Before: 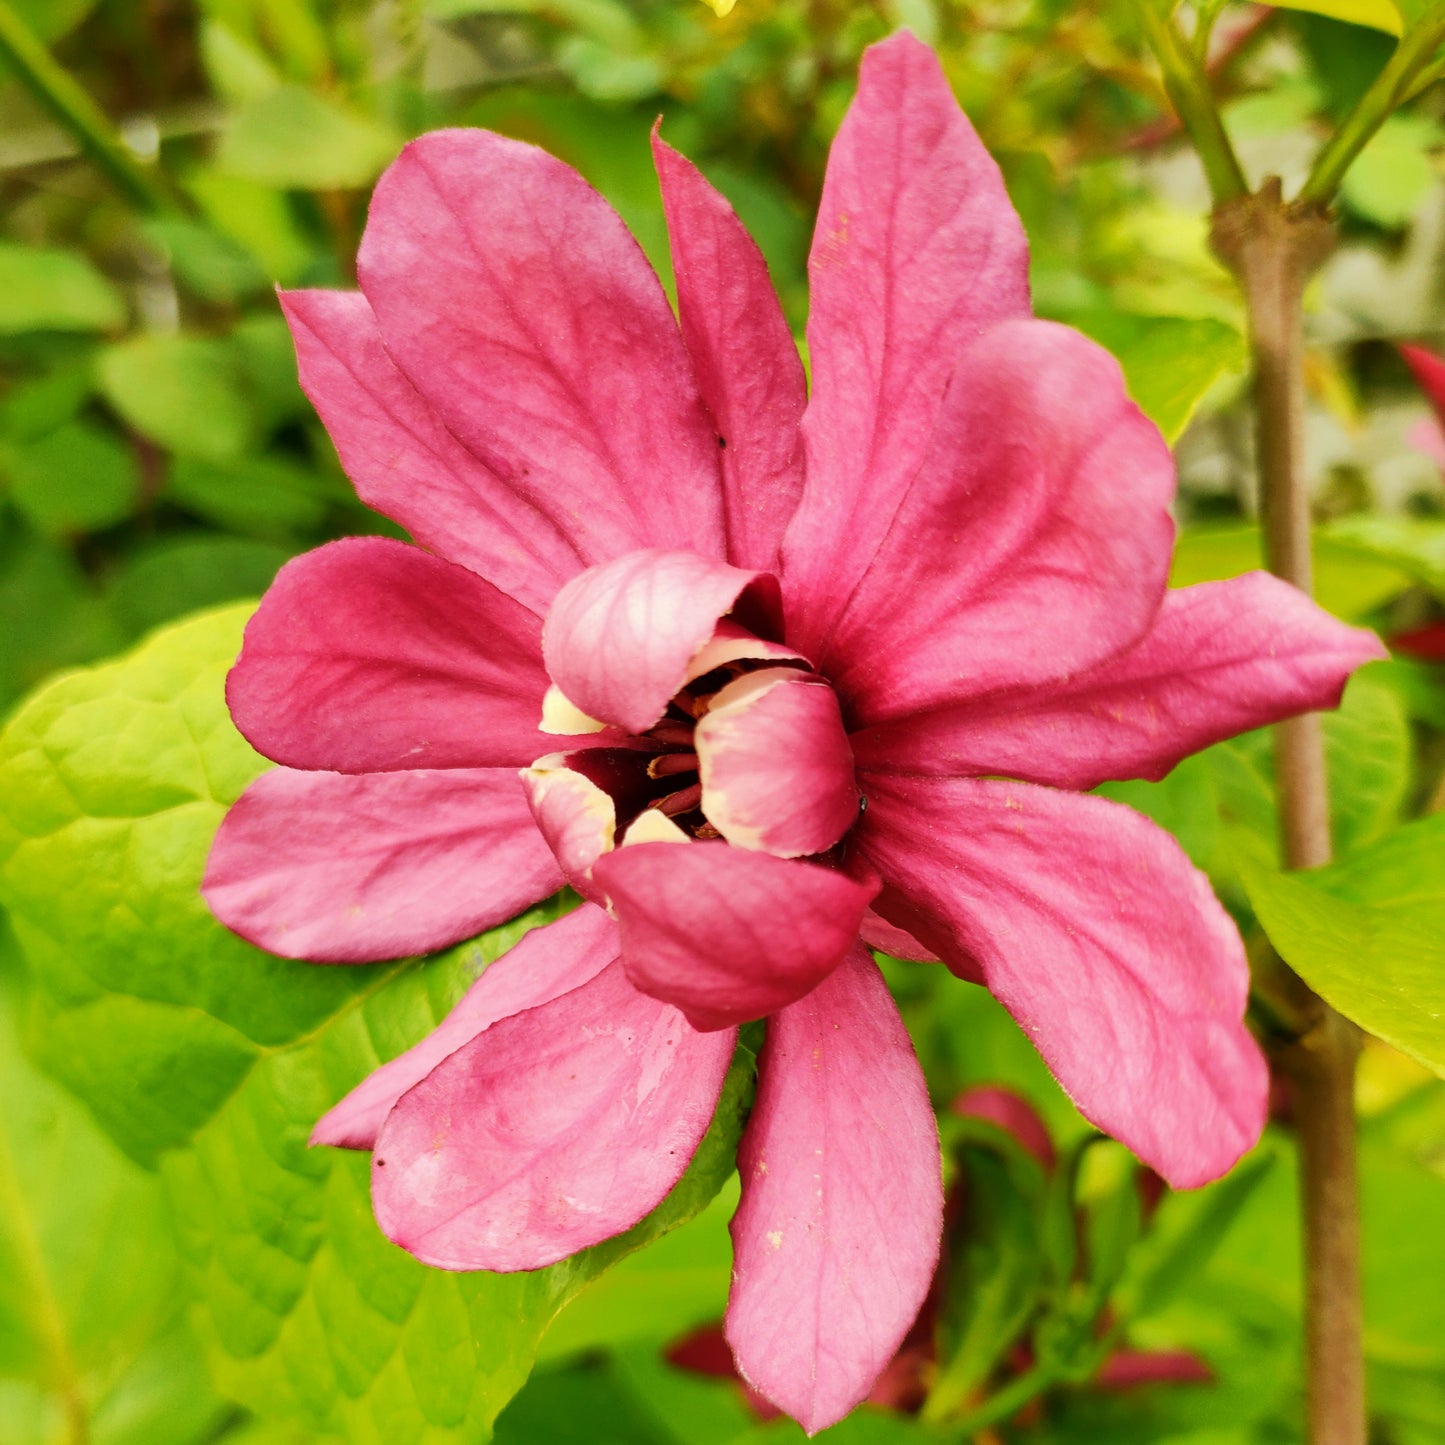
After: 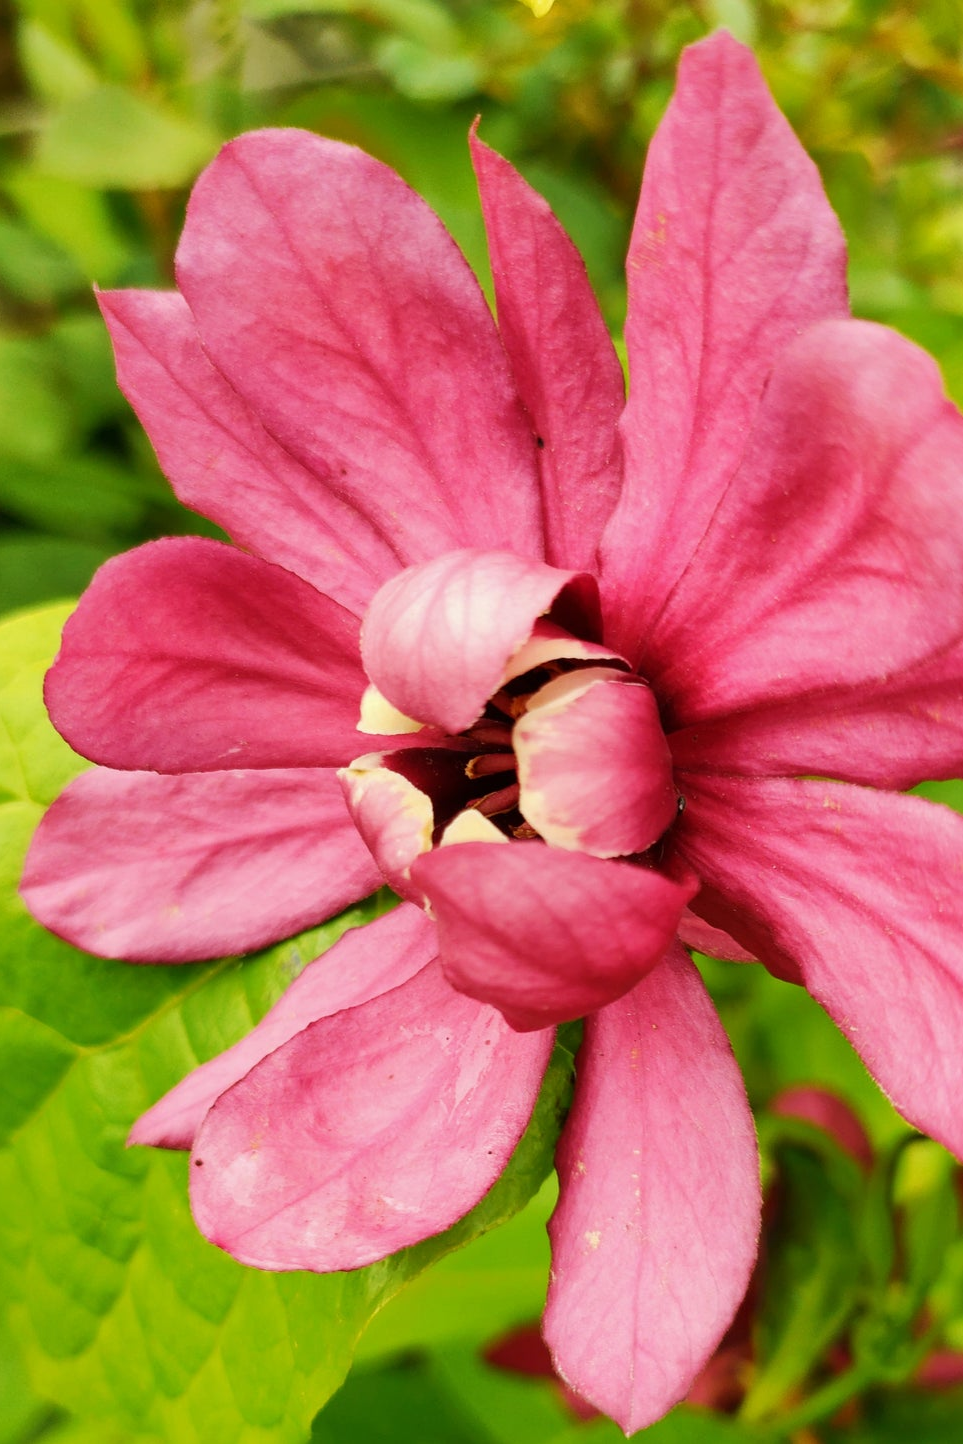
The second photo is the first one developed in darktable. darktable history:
crop and rotate: left 12.648%, right 20.685%
exposure: exposure -0.041 EV, compensate highlight preservation false
